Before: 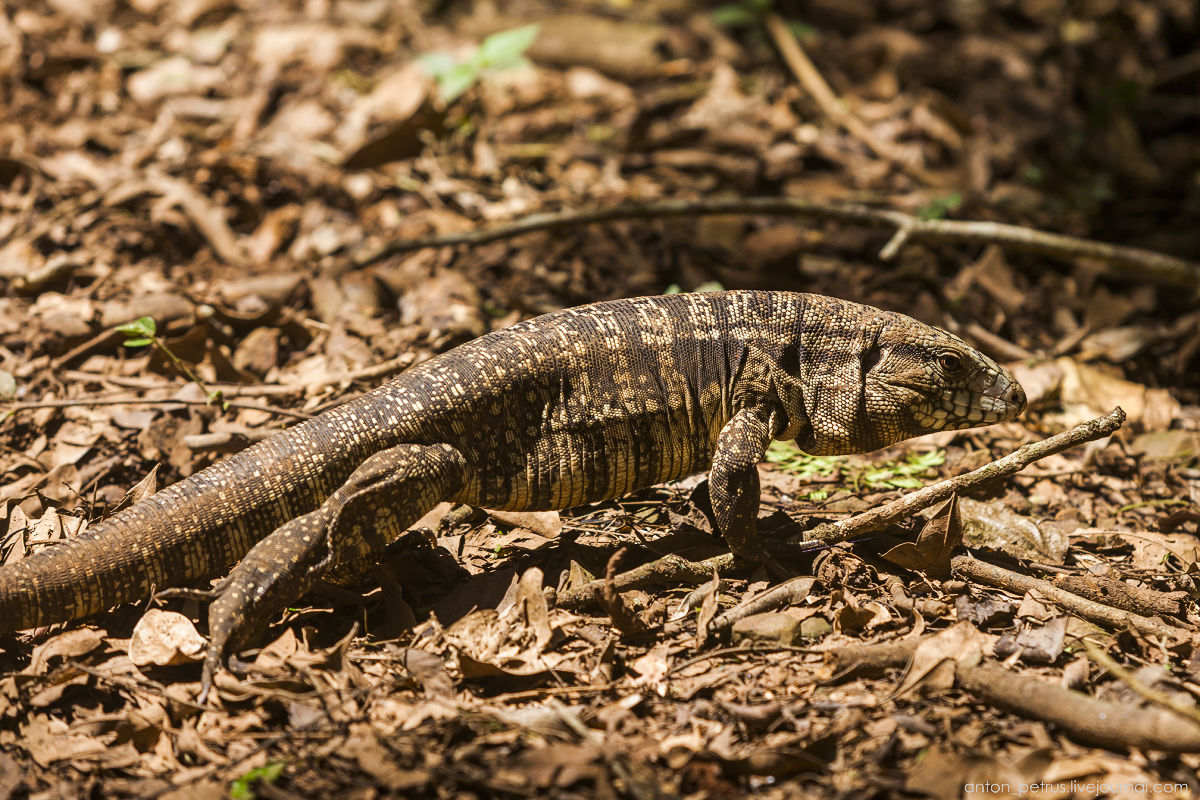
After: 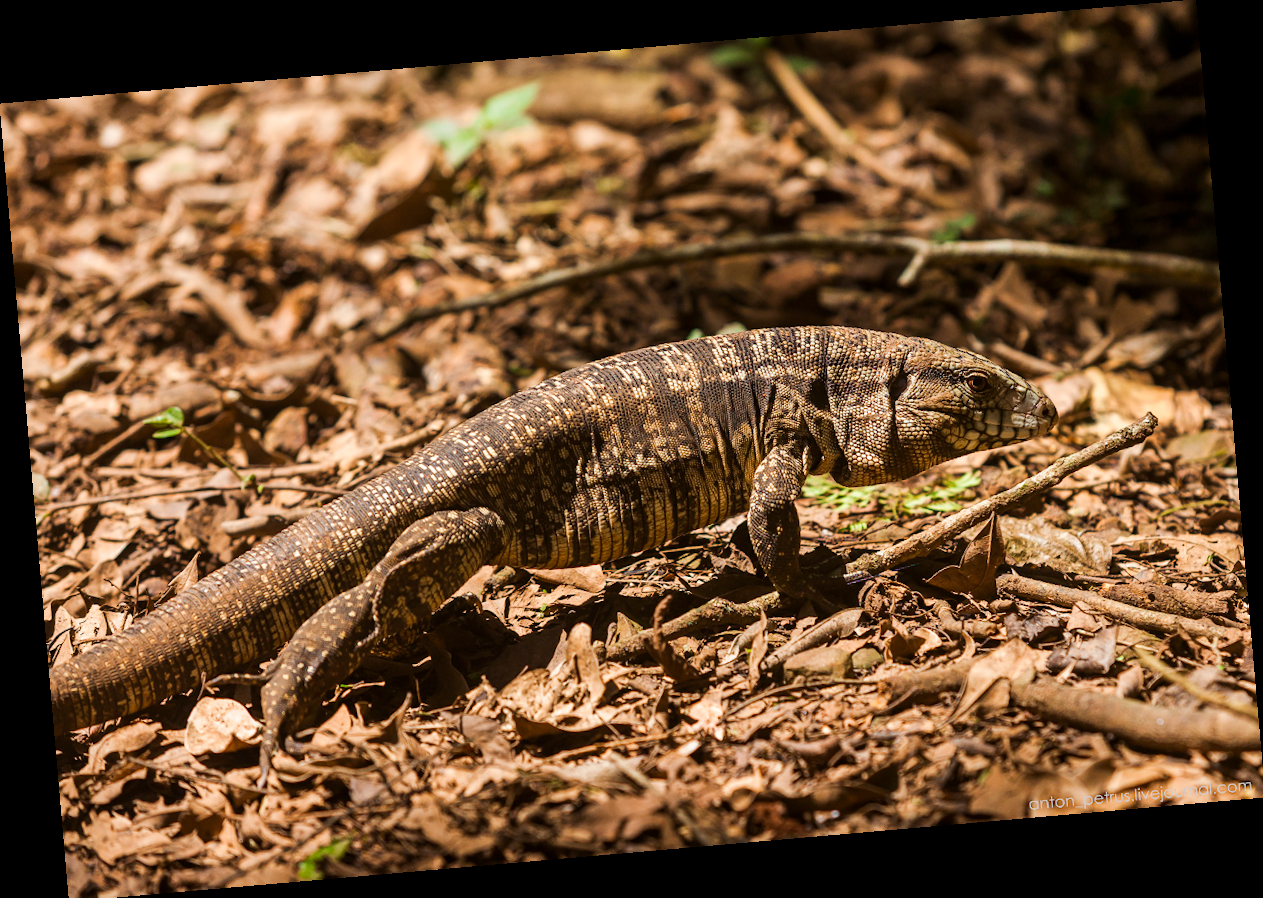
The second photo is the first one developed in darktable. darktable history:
crop: top 0.05%, bottom 0.098%
rotate and perspective: rotation -4.98°, automatic cropping off
